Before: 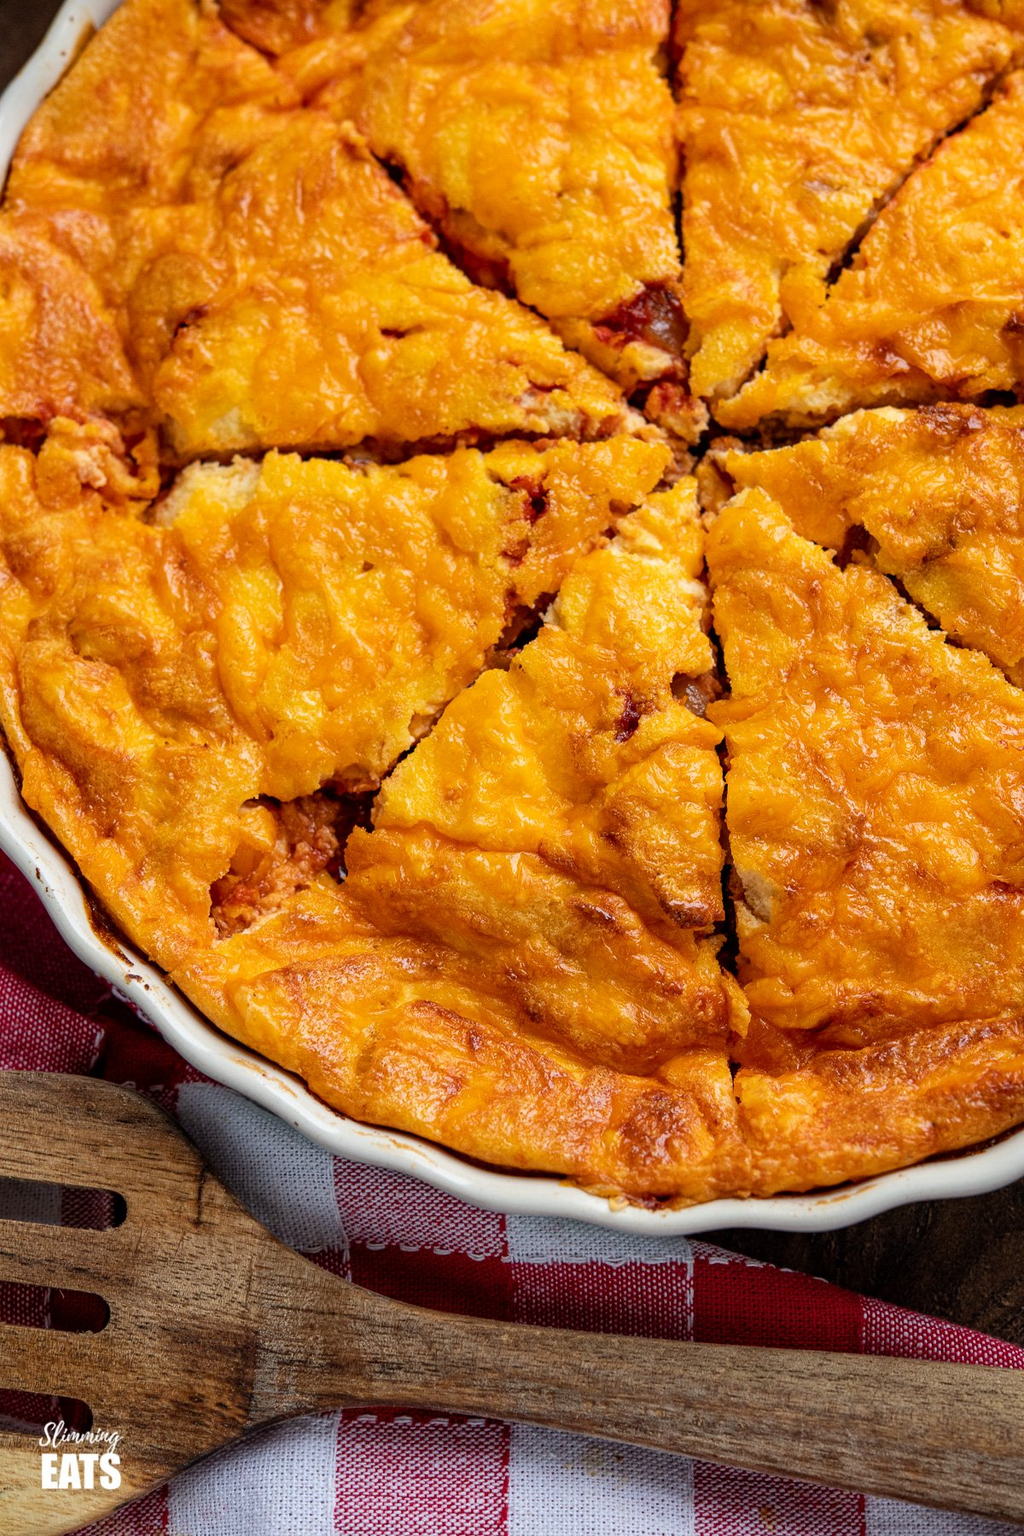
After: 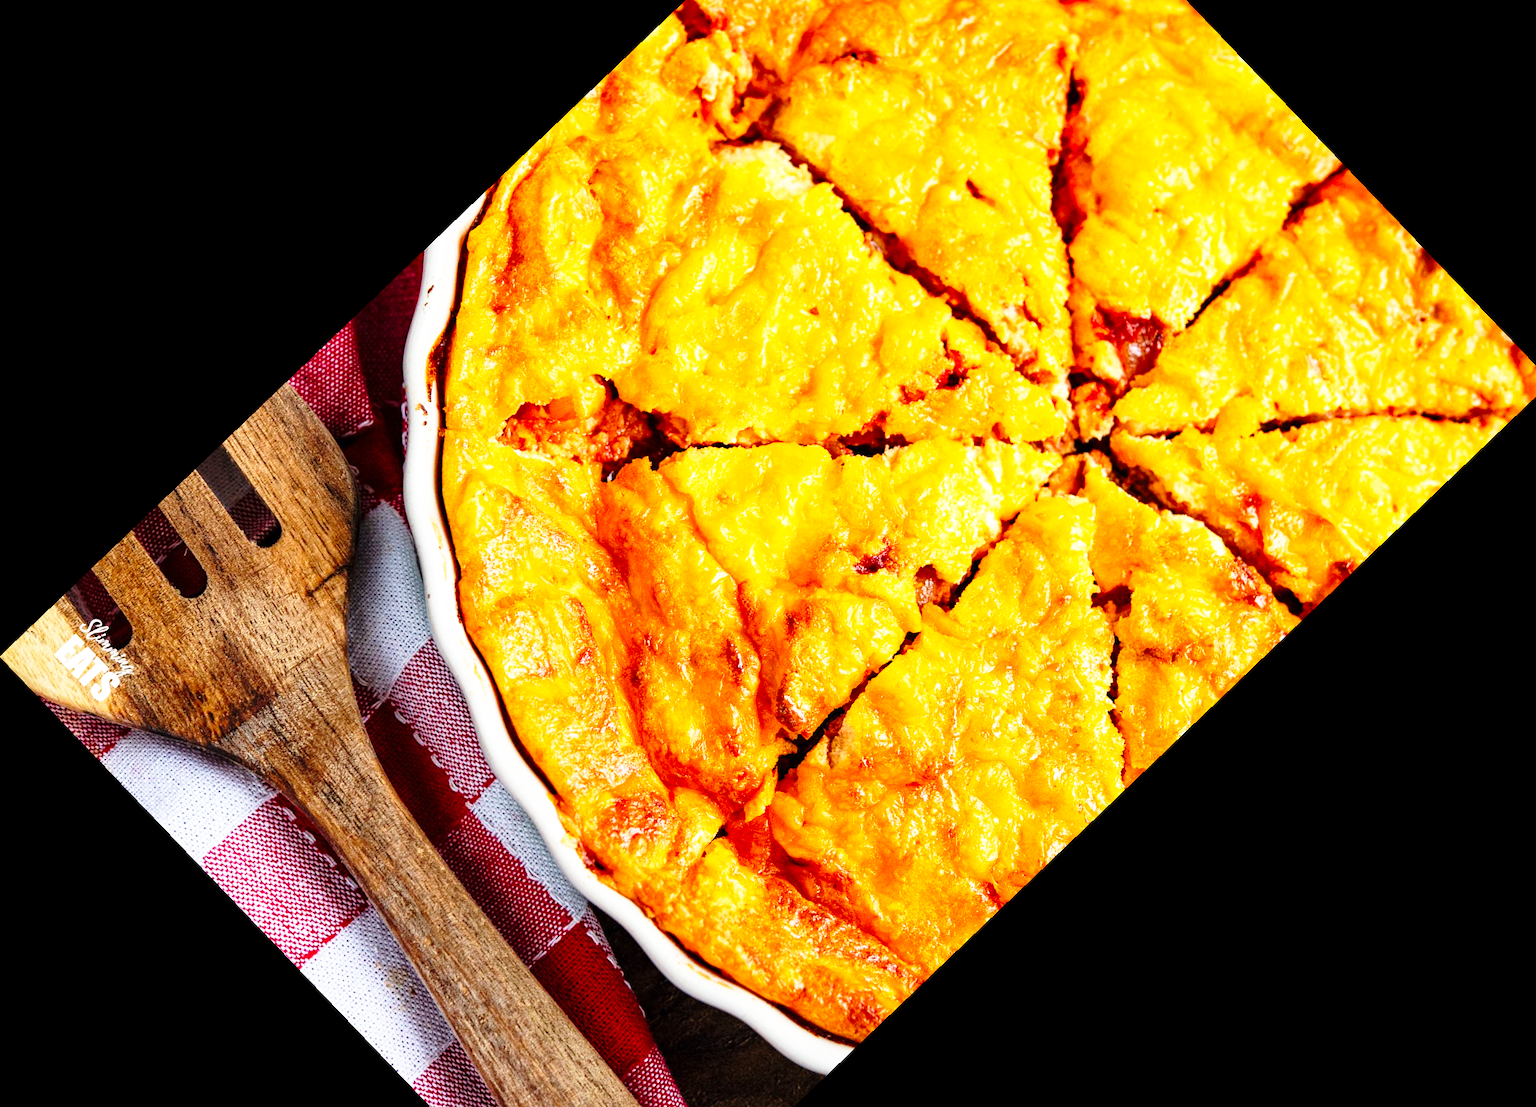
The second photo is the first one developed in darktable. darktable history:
exposure: exposure 0.2 EV, compensate highlight preservation false
color correction: saturation 1.11
crop and rotate: angle -46.26°, top 16.234%, right 0.912%, bottom 11.704%
base curve: curves: ch0 [(0, 0) (0.026, 0.03) (0.109, 0.232) (0.351, 0.748) (0.669, 0.968) (1, 1)], preserve colors none
